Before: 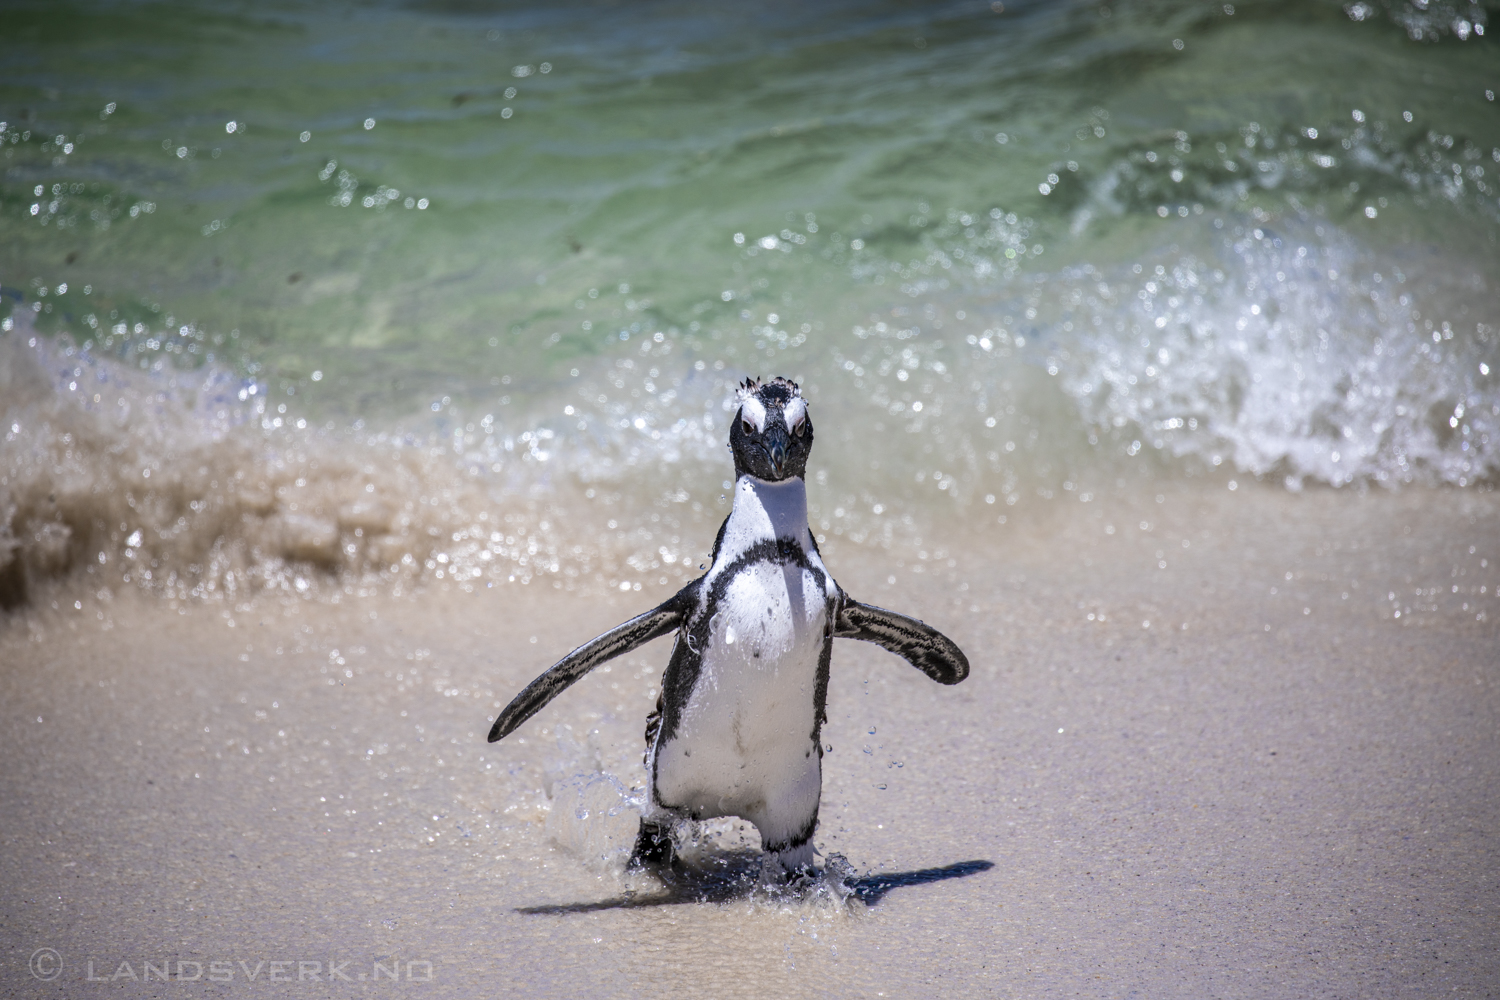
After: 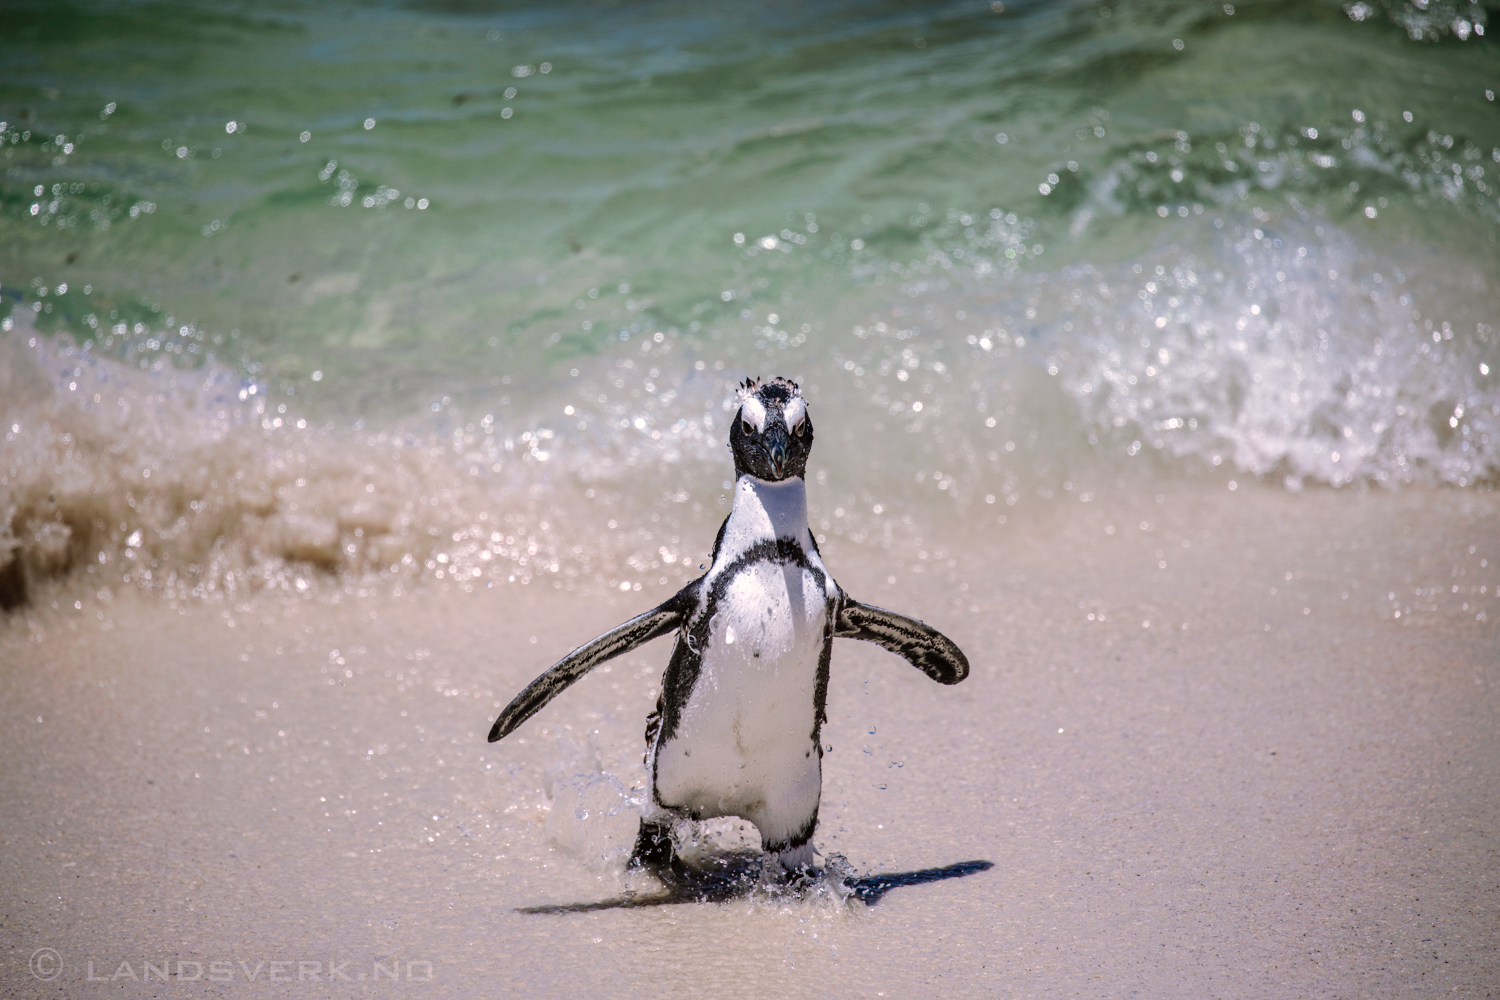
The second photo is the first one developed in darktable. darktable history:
tone curve: curves: ch0 [(0, 0) (0.003, 0.006) (0.011, 0.014) (0.025, 0.024) (0.044, 0.035) (0.069, 0.046) (0.1, 0.074) (0.136, 0.115) (0.177, 0.161) (0.224, 0.226) (0.277, 0.293) (0.335, 0.364) (0.399, 0.441) (0.468, 0.52) (0.543, 0.58) (0.623, 0.657) (0.709, 0.72) (0.801, 0.794) (0.898, 0.883) (1, 1)], preserve colors none
color look up table: target L [88.71, 92.61, 89.45, 76.73, 65.24, 52.49, 55.07, 53.8, 40.32, 34.14, 39.13, 9.7, 201.6, 96.79, 82.07, 81.14, 74.78, 65.11, 63.44, 63.09, 59.11, 53.4, 51.86, 54.9, 42.25, 30.8, 30.12, 22.93, 86.24, 73.57, 67.33, 70.59, 62.69, 57.63, 51.1, 62.32, 38.38, 32.79, 34.42, 32.2, 13.03, 5.546, 97.61, 95.42, 76.9, 64.68, 50.47, 44.27, 27.05], target a [-21.8, -6.916, -26.51, -42.1, -1.917, -45.25, -24.45, -36.5, -17.27, -26.86, -8.341, -11.94, 0, 13.34, -3.03, 10.01, 35.33, 37.64, 3.259, 21.87, 74.4, 77.17, 36.79, 74.93, 28.7, 6.811, 46.19, 11.92, 24.58, 51.69, 31.27, 56.65, 32.94, 74.13, 3.434, 51.25, 50.68, 35.94, 28.27, 25.5, 25, 14.47, -25.47, -45.99, -28.88, -4.093, -3.296, -25.15, -0.061], target b [28.09, 33.01, 48.9, 17.46, 16.65, 37.13, 38.27, 18.24, 16.06, 25.83, 32.24, 6.201, -0.001, 4.076, 71.86, 47.83, 10.16, 70.13, 54.12, 12.67, 31.46, 59.5, 30.88, 16.48, 44.32, 6.925, 35.98, 27.51, -12.4, -18.92, -39.68, -37.27, -6.688, -13.46, -4.6, -50.57, -49.67, 0.307, -26.71, -56.28, -36, -17.23, 4.766, -9.25, -28.99, -13.17, -39.85, -2.118, -24.98], num patches 49
